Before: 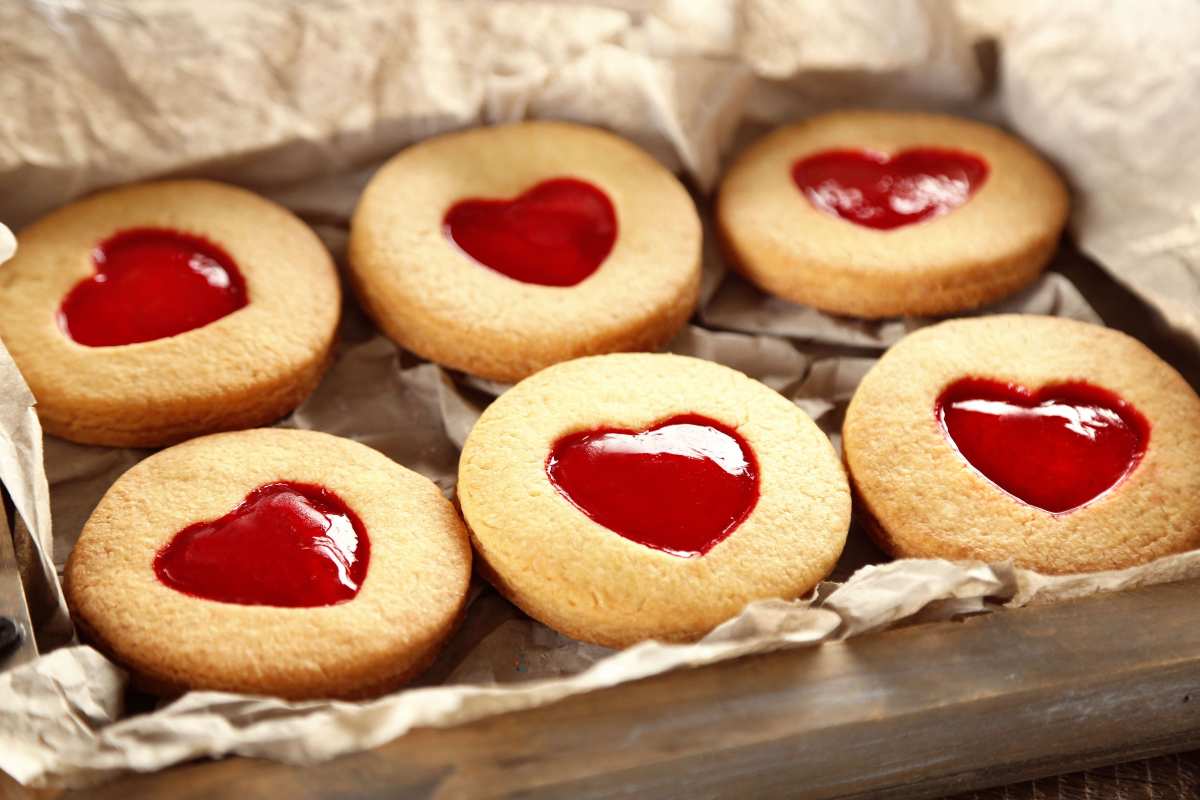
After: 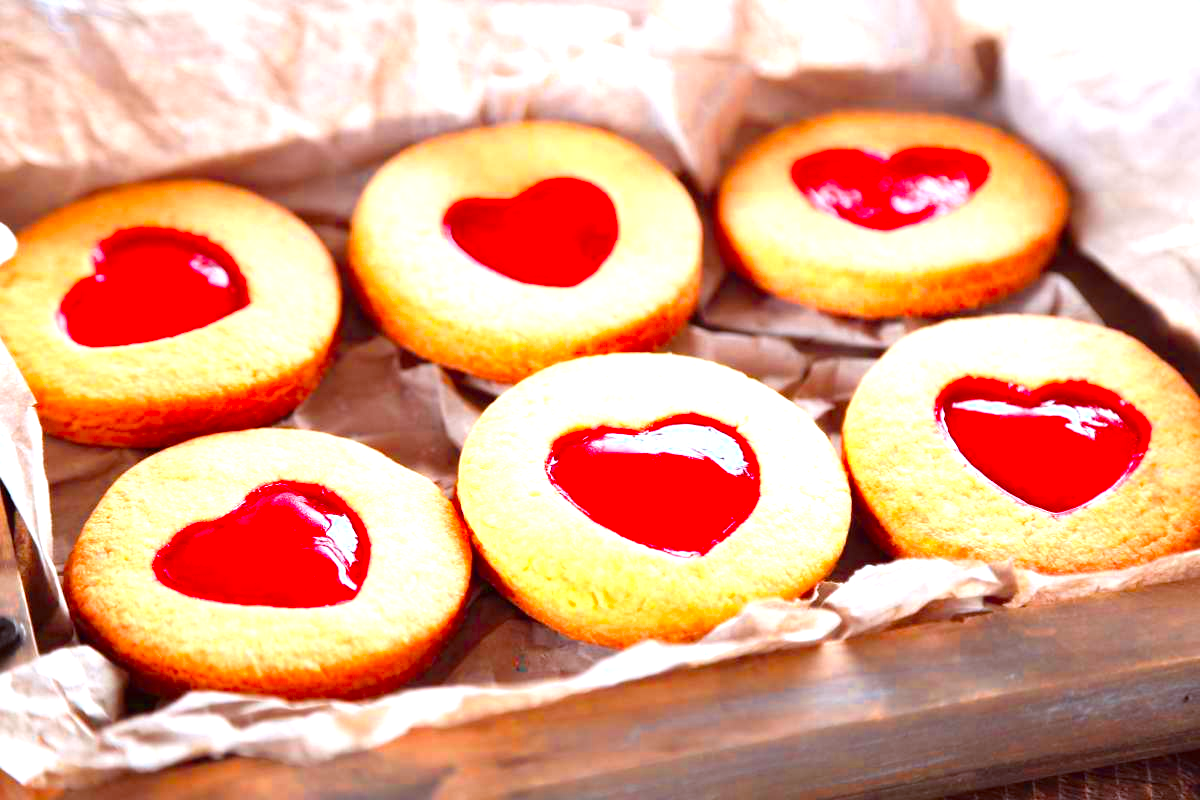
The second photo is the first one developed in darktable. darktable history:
tone equalizer: on, module defaults
color calibration: output R [1.422, -0.35, -0.252, 0], output G [-0.238, 1.259, -0.084, 0], output B [-0.081, -0.196, 1.58, 0], output brightness [0.49, 0.671, -0.57, 0], illuminant same as pipeline (D50), adaptation none (bypass), saturation algorithm version 1 (2020)
